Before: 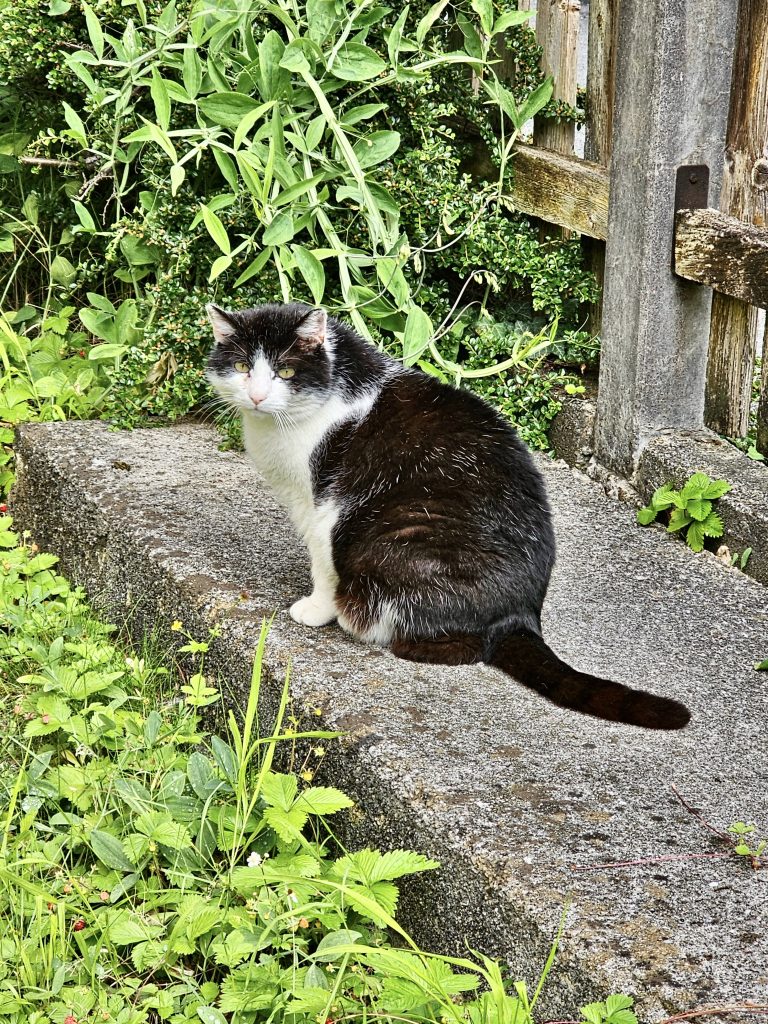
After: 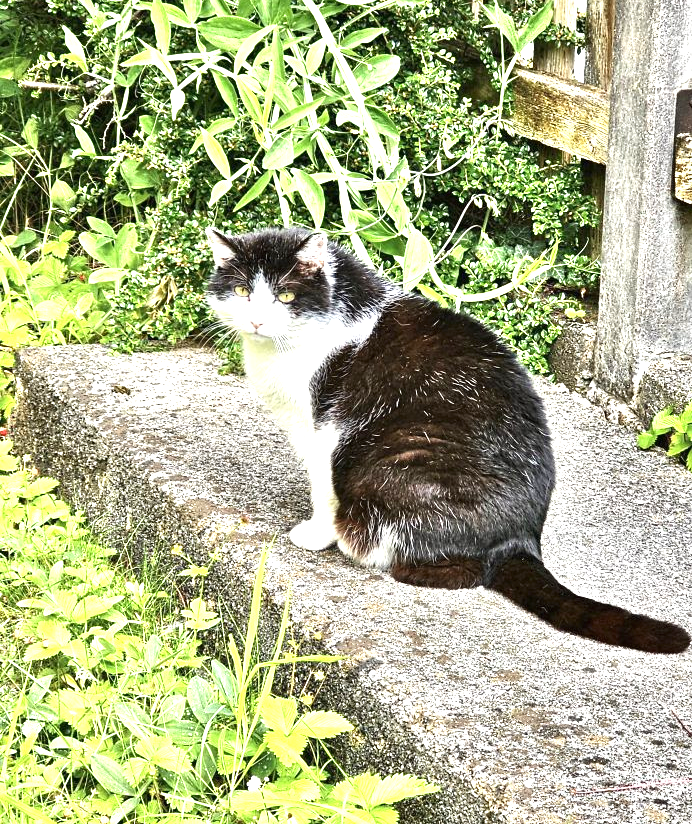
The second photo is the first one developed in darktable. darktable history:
exposure: black level correction 0, exposure 1.2 EV, compensate highlight preservation false
crop: top 7.422%, right 9.806%, bottom 12.013%
color zones: curves: ch0 [(0.068, 0.464) (0.25, 0.5) (0.48, 0.508) (0.75, 0.536) (0.886, 0.476) (0.967, 0.456)]; ch1 [(0.066, 0.456) (0.25, 0.5) (0.616, 0.508) (0.746, 0.56) (0.934, 0.444)]
